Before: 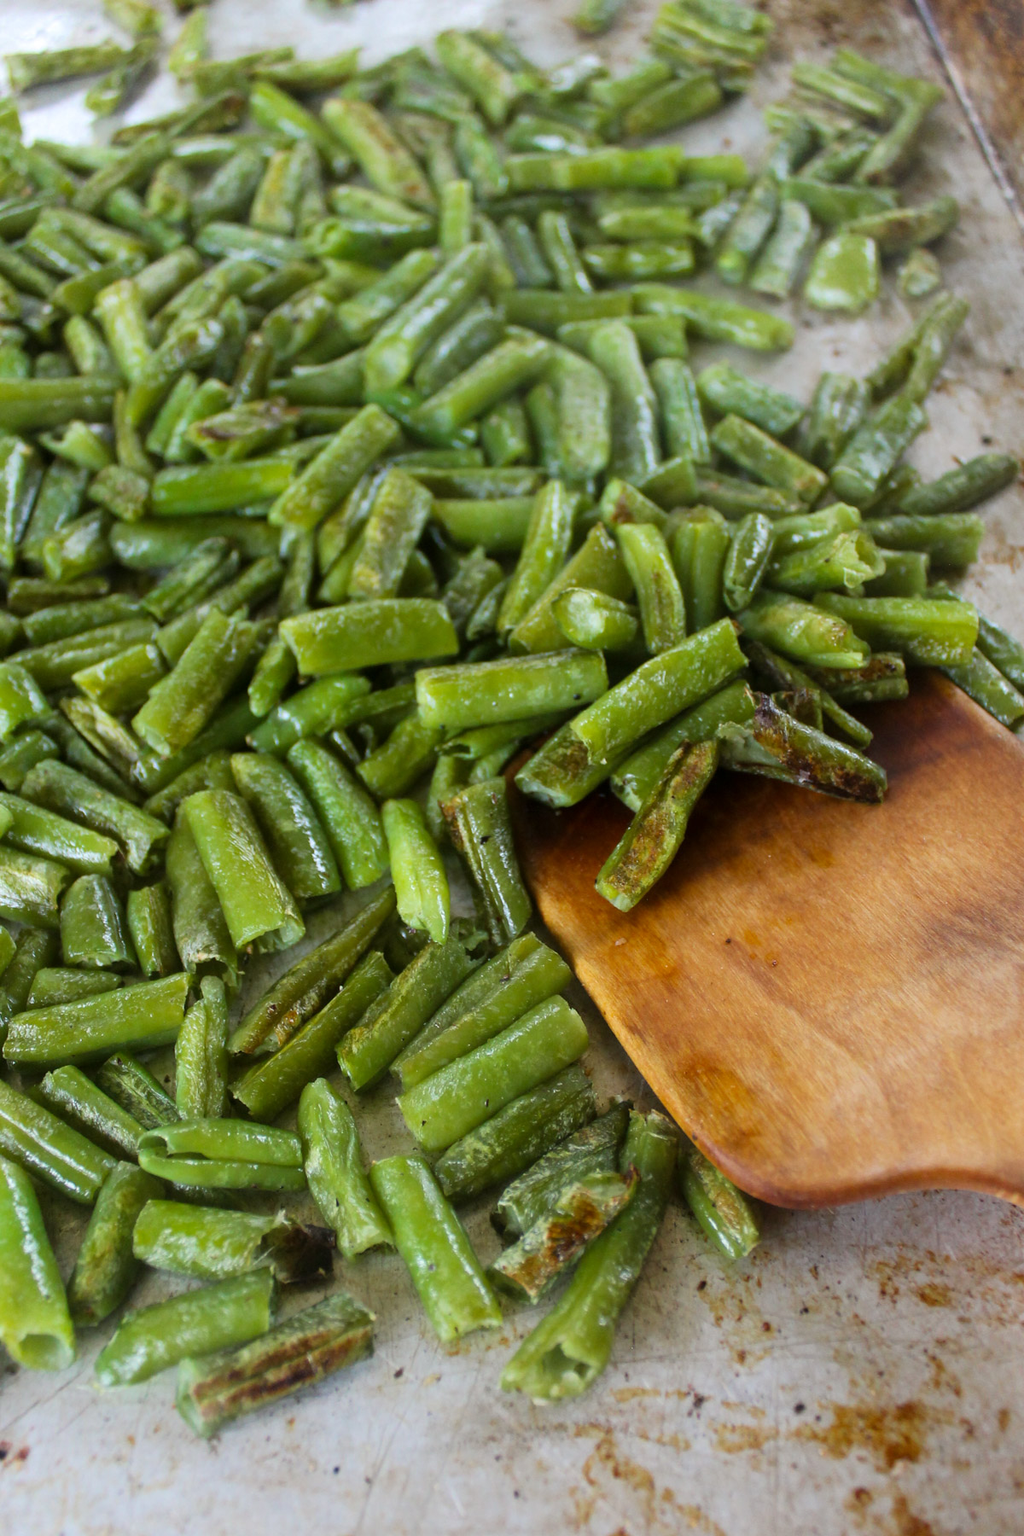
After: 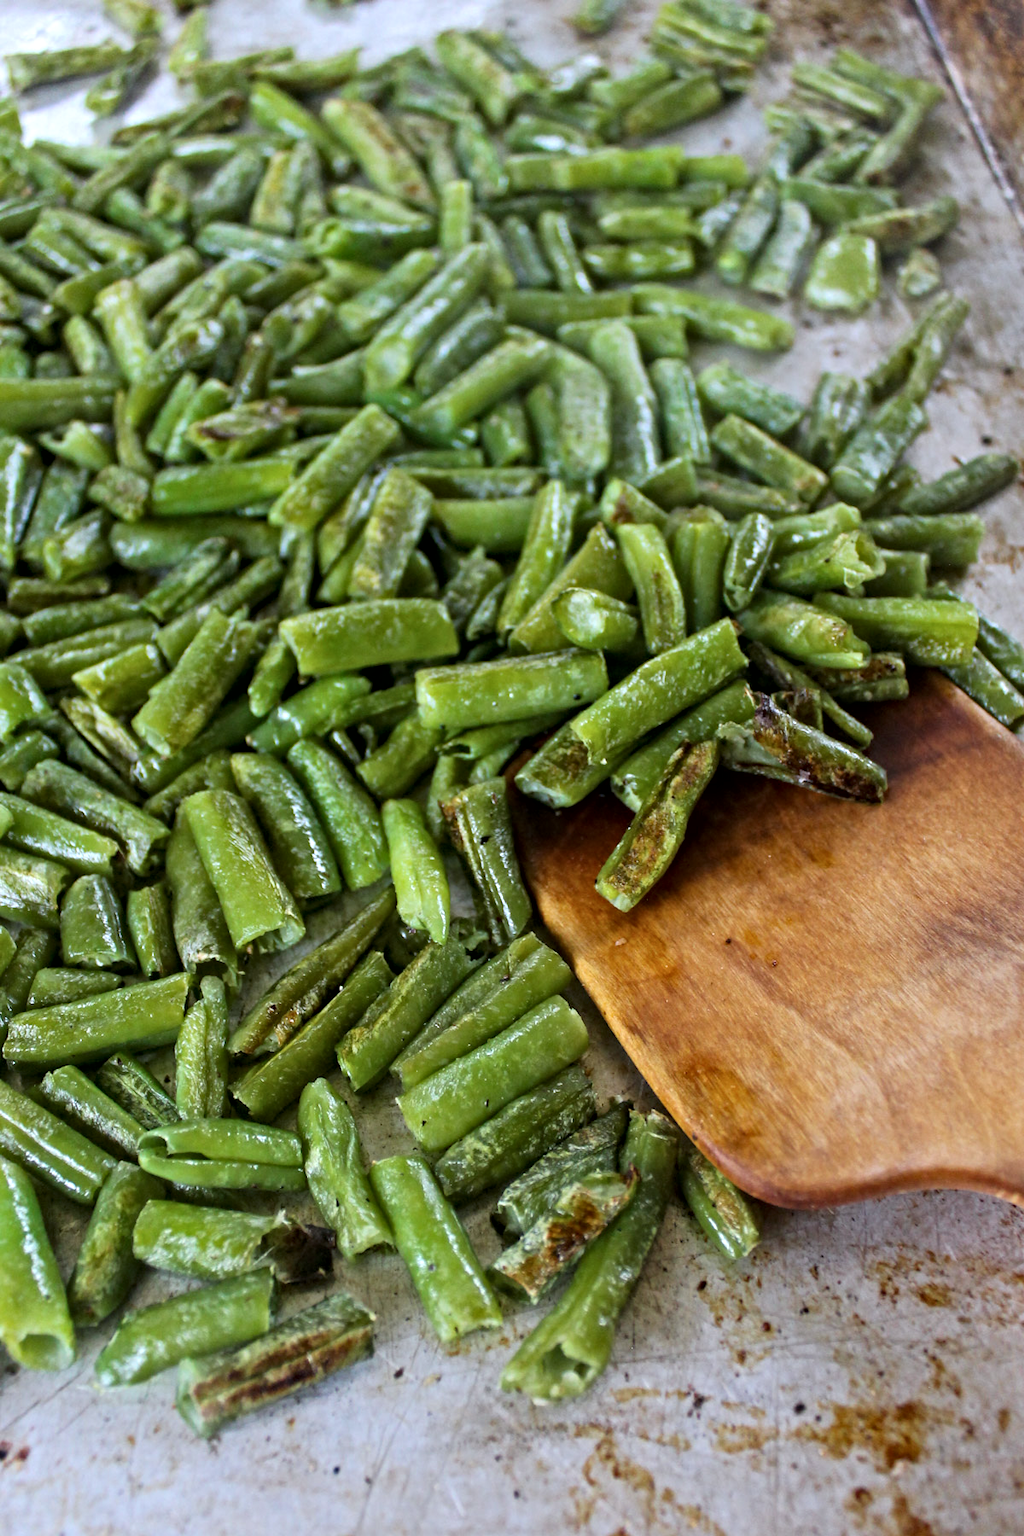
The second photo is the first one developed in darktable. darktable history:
color calibration: illuminant as shot in camera, x 0.358, y 0.373, temperature 4628.91 K
local contrast: mode bilateral grid, contrast 28, coarseness 15, detail 115%, midtone range 0.2
contrast equalizer: octaves 7, y [[0.5, 0.501, 0.525, 0.597, 0.58, 0.514], [0.5 ×6], [0.5 ×6], [0 ×6], [0 ×6]]
